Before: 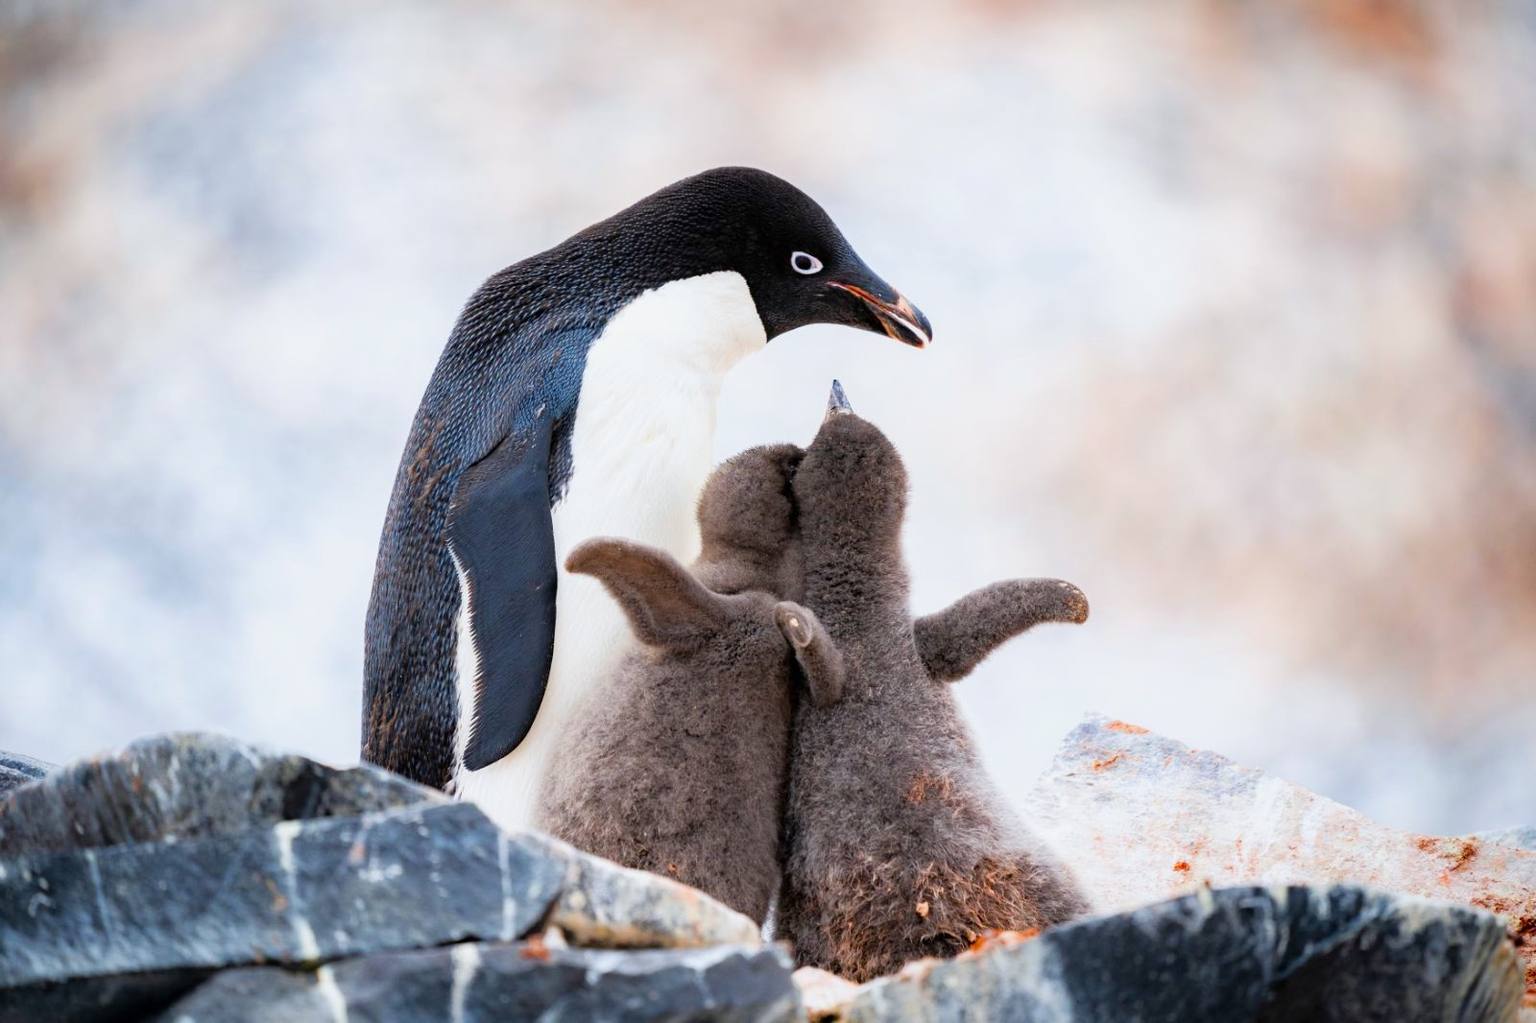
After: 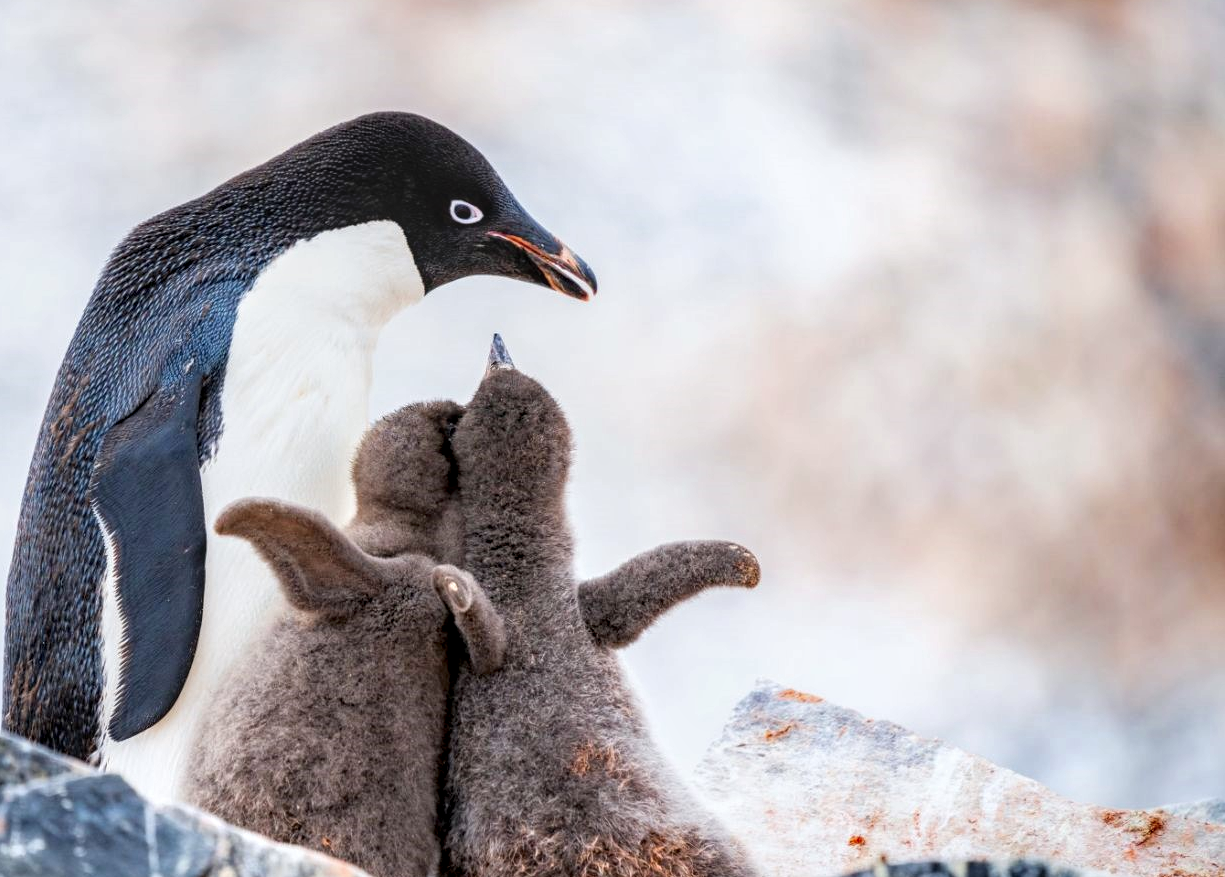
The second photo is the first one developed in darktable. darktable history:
crop: left 23.376%, top 5.818%, bottom 11.898%
local contrast: highlights 62%, detail 143%, midtone range 0.423
